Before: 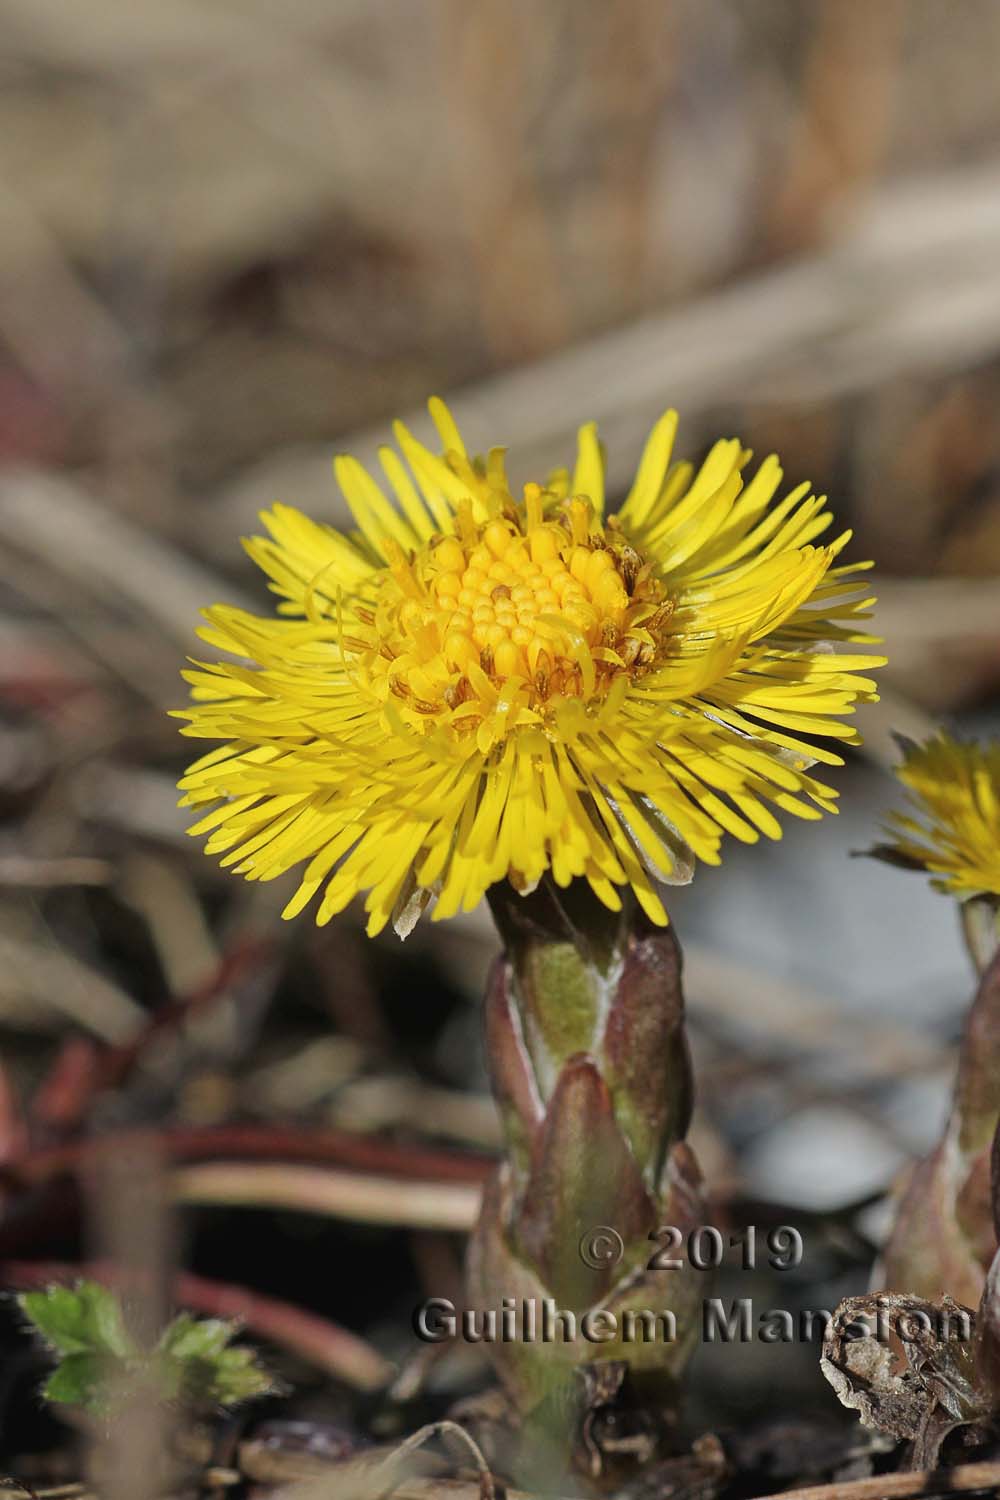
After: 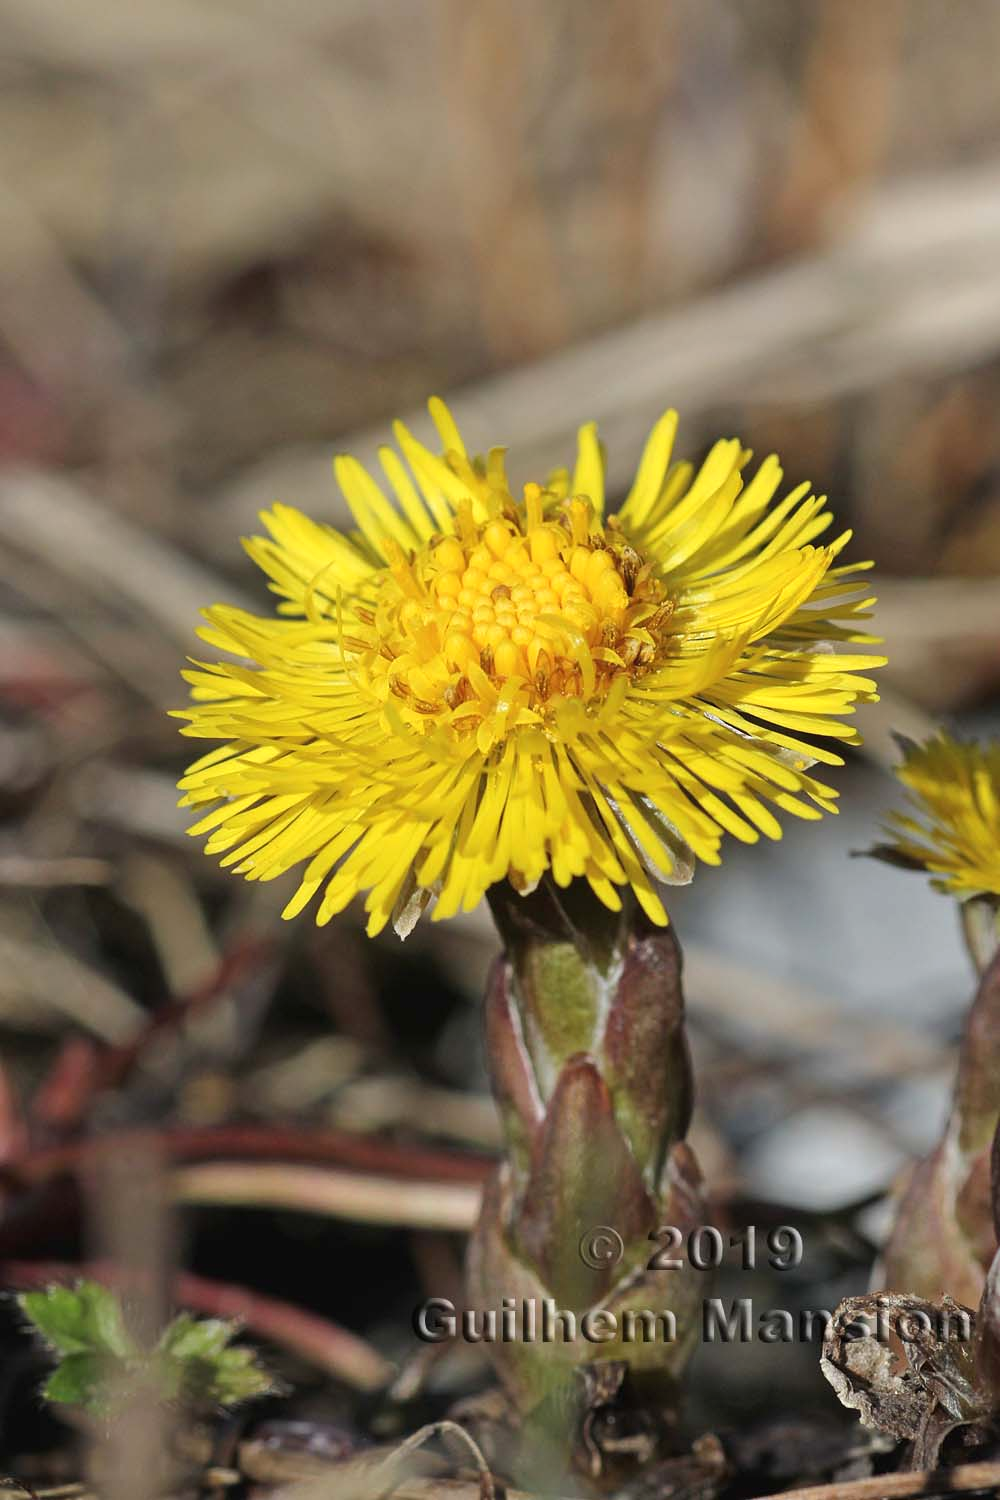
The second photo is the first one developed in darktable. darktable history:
exposure: exposure 0.207 EV, compensate highlight preservation false
